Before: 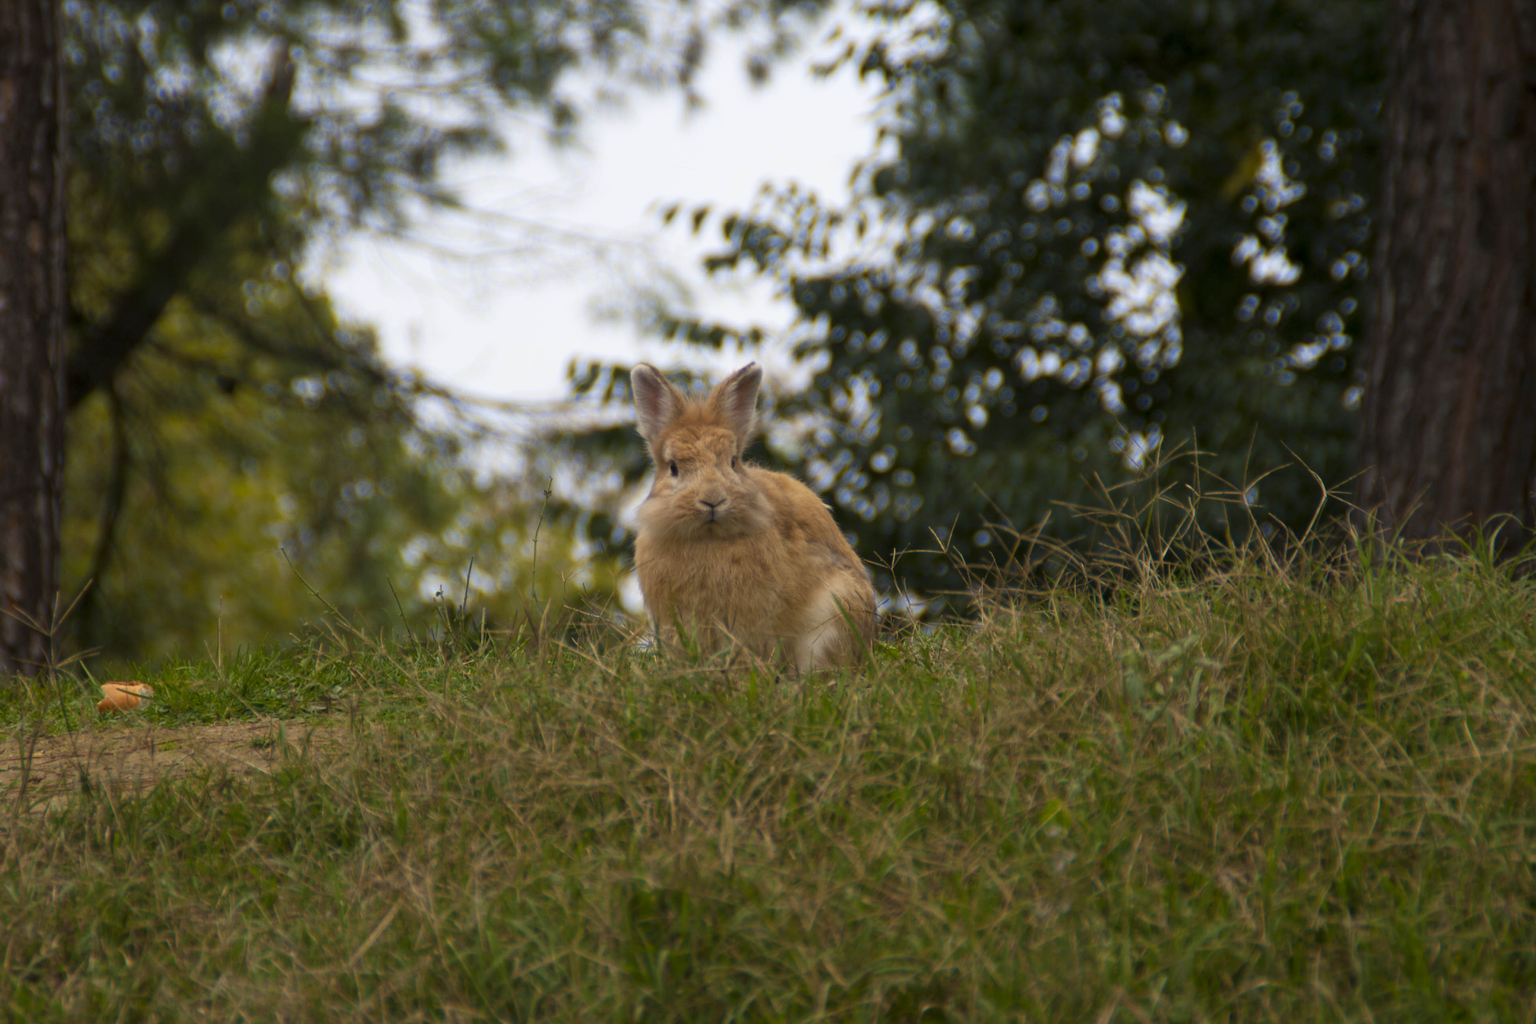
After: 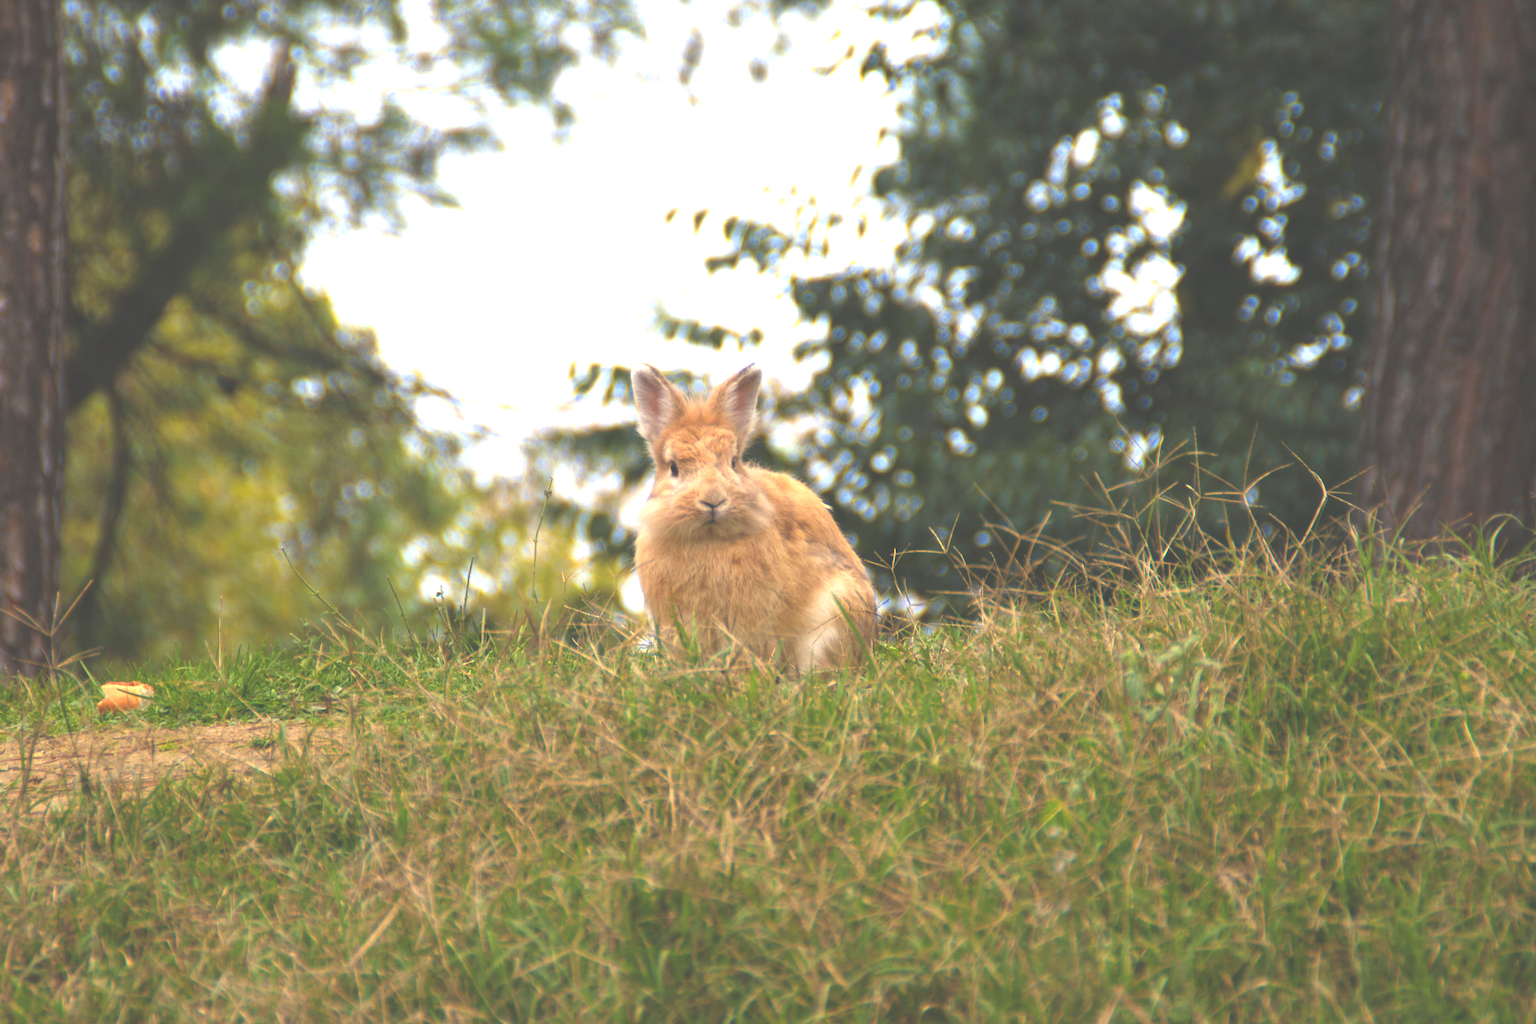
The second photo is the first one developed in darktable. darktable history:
exposure: black level correction -0.023, exposure 1.397 EV, compensate highlight preservation false
shadows and highlights: radius 334.93, shadows 63.48, highlights 6.06, compress 87.7%, highlights color adjustment 39.73%, soften with gaussian
